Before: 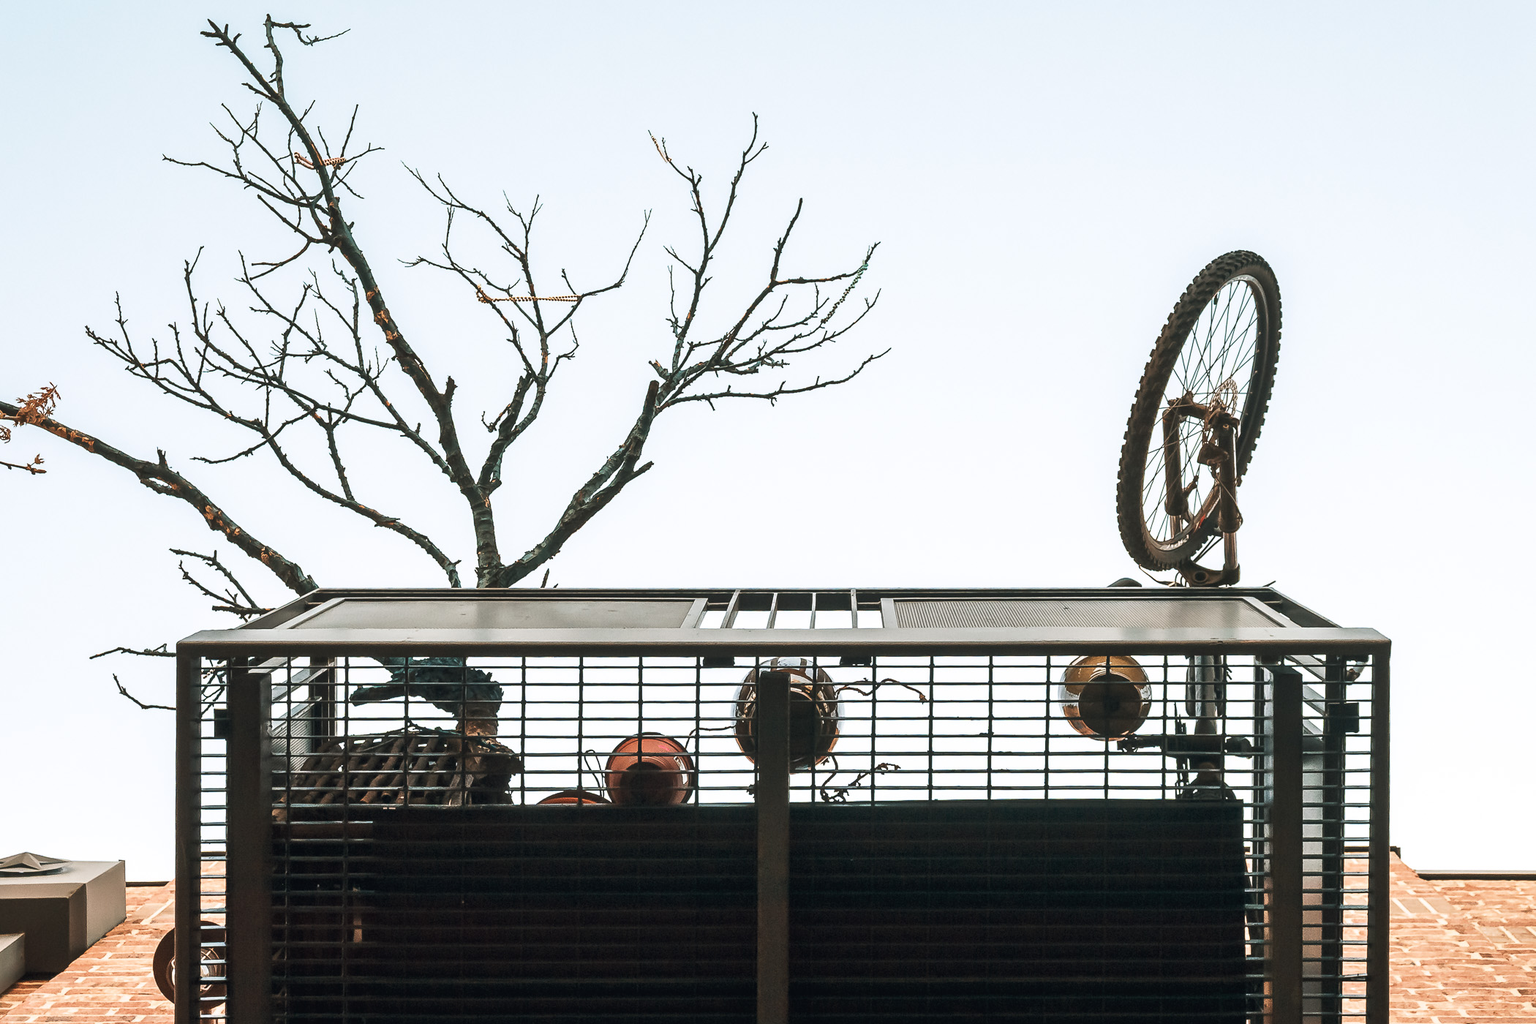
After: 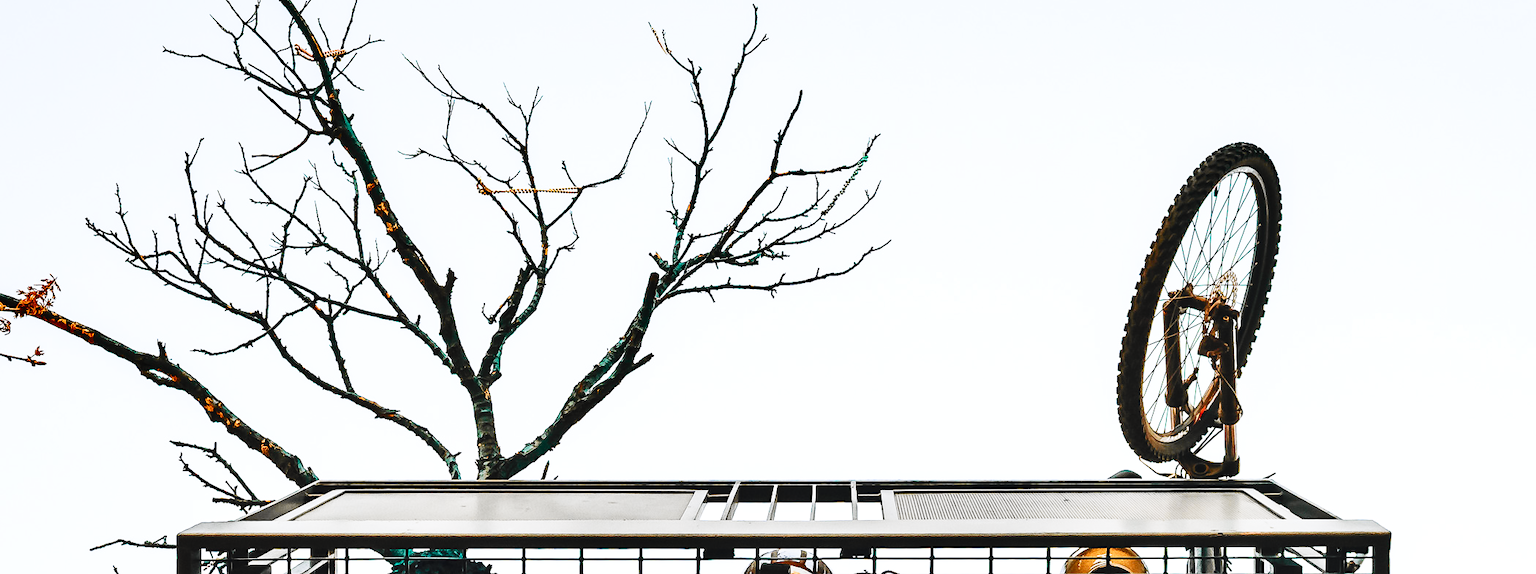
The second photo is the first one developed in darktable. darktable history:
shadows and highlights: soften with gaussian
crop and rotate: top 10.605%, bottom 33.274%
tone curve: curves: ch0 [(0, 0.023) (0.103, 0.087) (0.295, 0.297) (0.445, 0.531) (0.553, 0.665) (0.735, 0.843) (0.994, 1)]; ch1 [(0, 0) (0.427, 0.346) (0.456, 0.426) (0.484, 0.494) (0.509, 0.505) (0.535, 0.56) (0.581, 0.632) (0.646, 0.715) (1, 1)]; ch2 [(0, 0) (0.369, 0.388) (0.449, 0.431) (0.501, 0.495) (0.533, 0.518) (0.572, 0.612) (0.677, 0.752) (1, 1)], color space Lab, independent channels, preserve colors none
base curve: curves: ch0 [(0, 0) (0.036, 0.025) (0.121, 0.166) (0.206, 0.329) (0.605, 0.79) (1, 1)], preserve colors none
